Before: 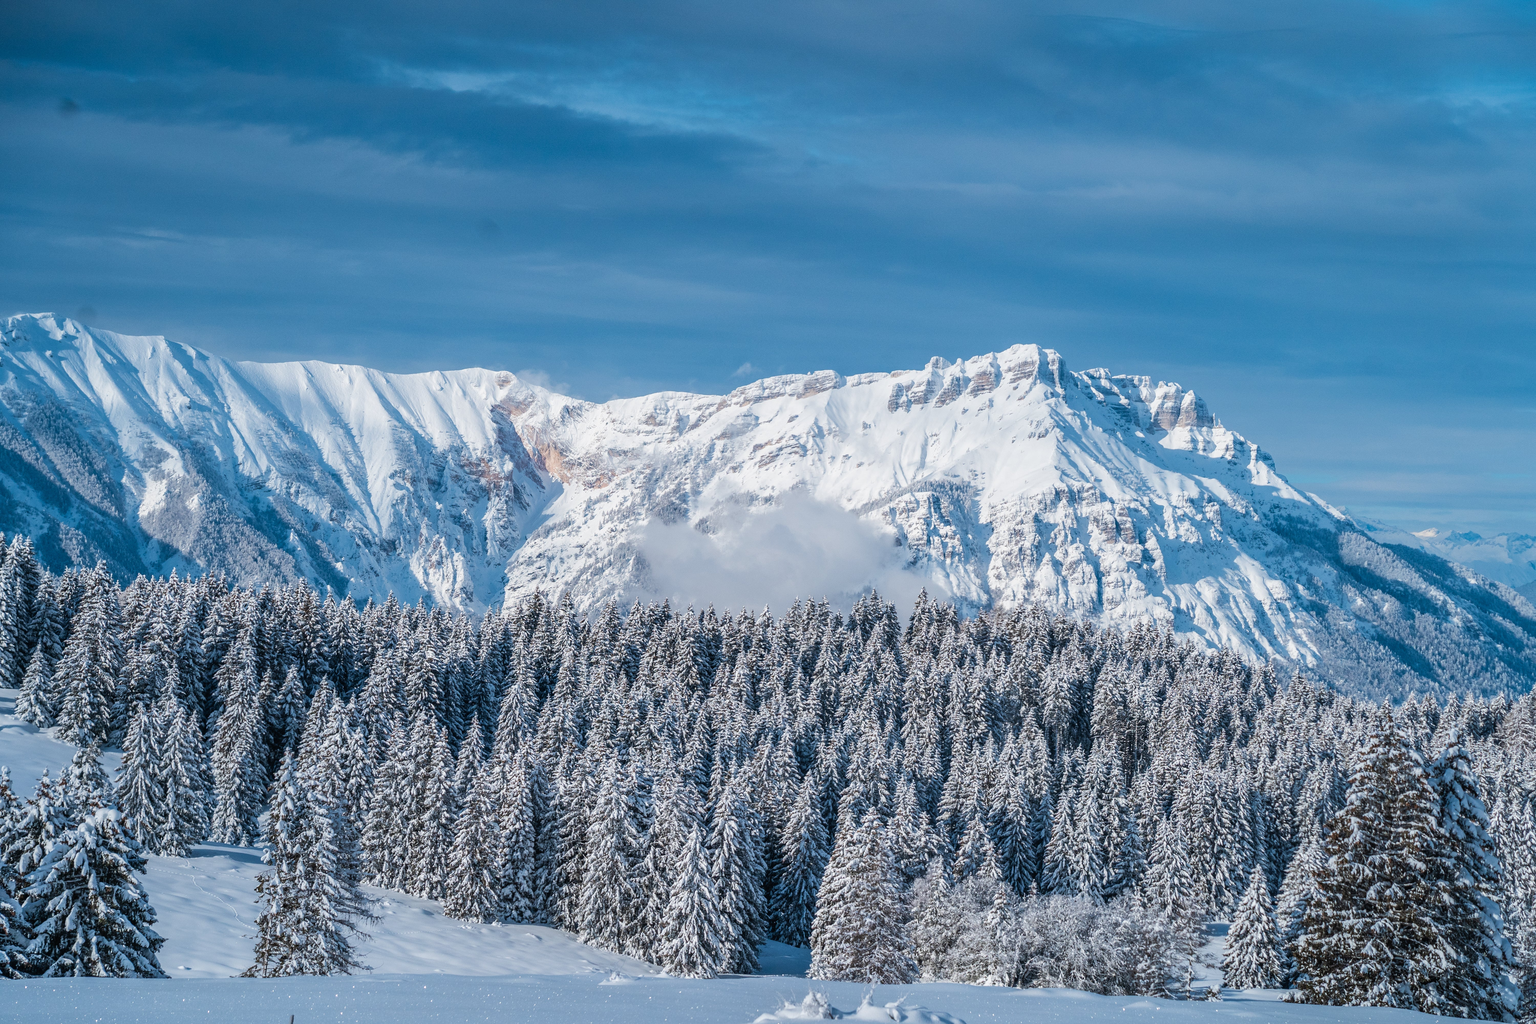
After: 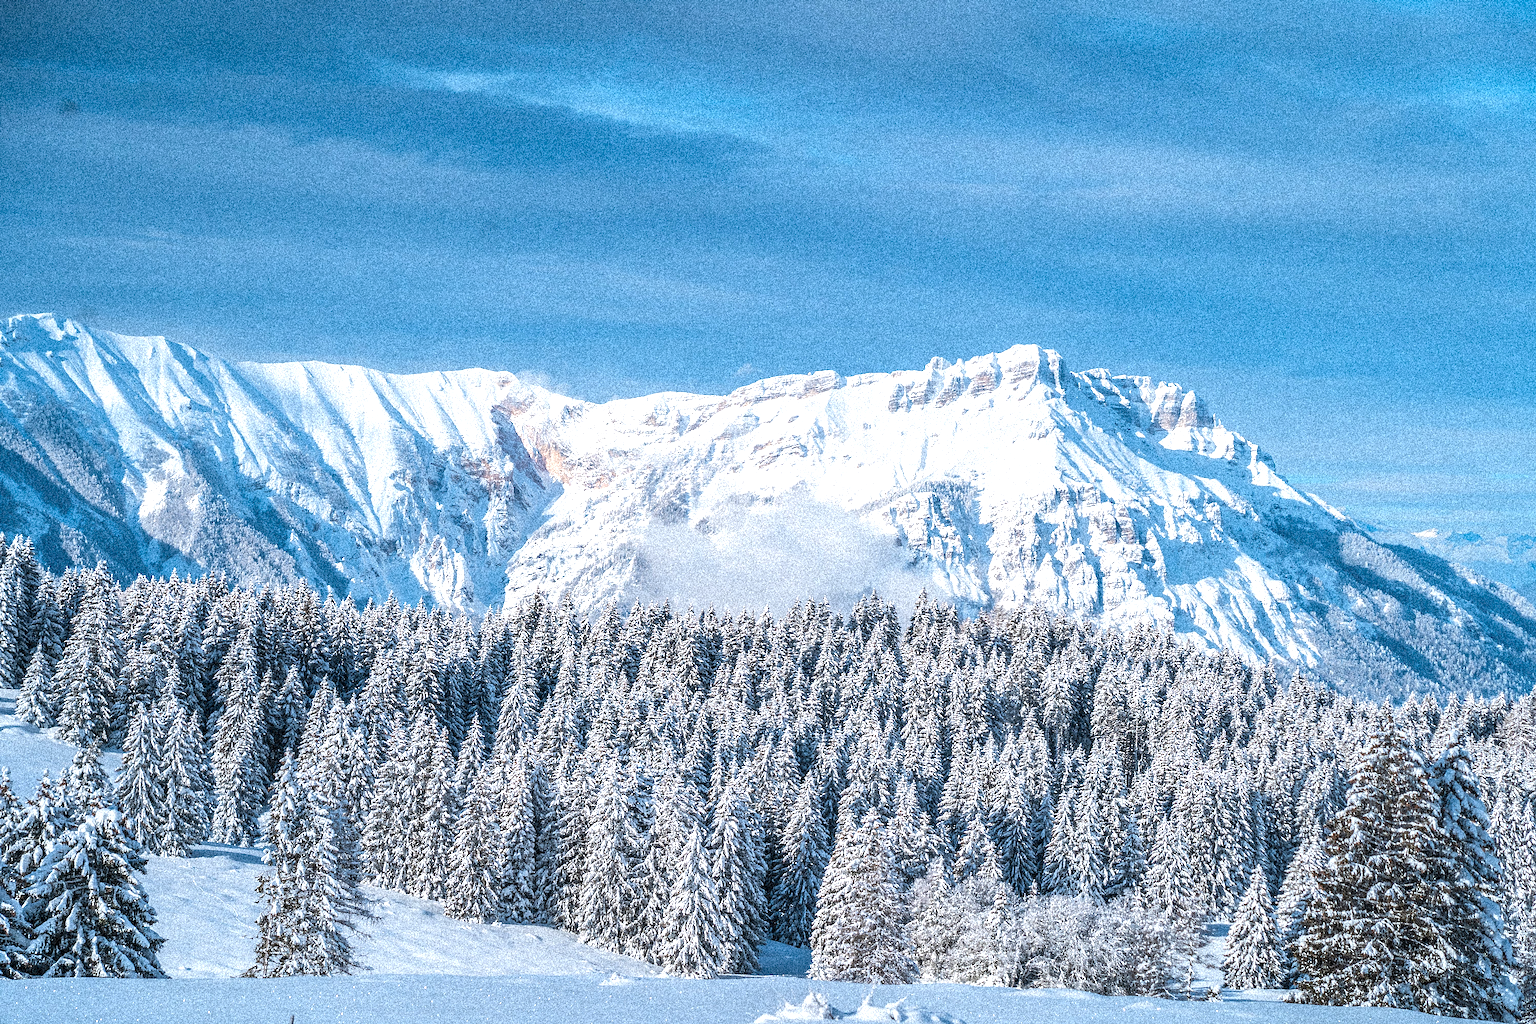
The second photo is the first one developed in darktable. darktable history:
grain: coarseness 3.75 ISO, strength 100%, mid-tones bias 0%
sharpen: on, module defaults
exposure: black level correction 0, exposure 0.7 EV, compensate exposure bias true, compensate highlight preservation false
tone equalizer: on, module defaults
